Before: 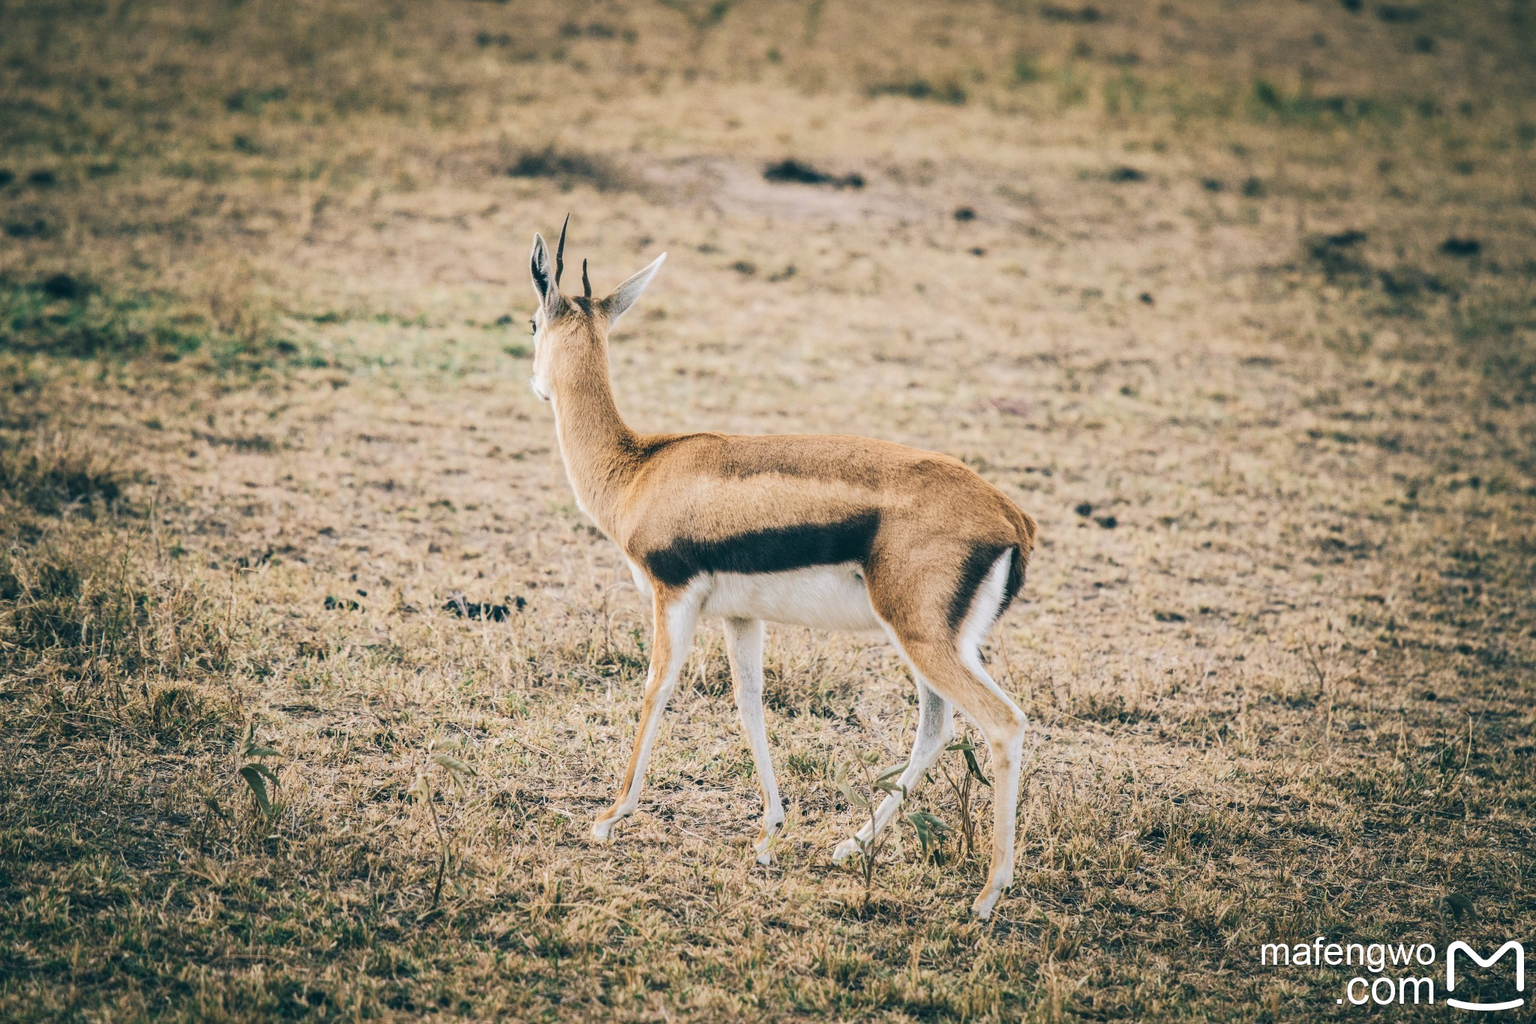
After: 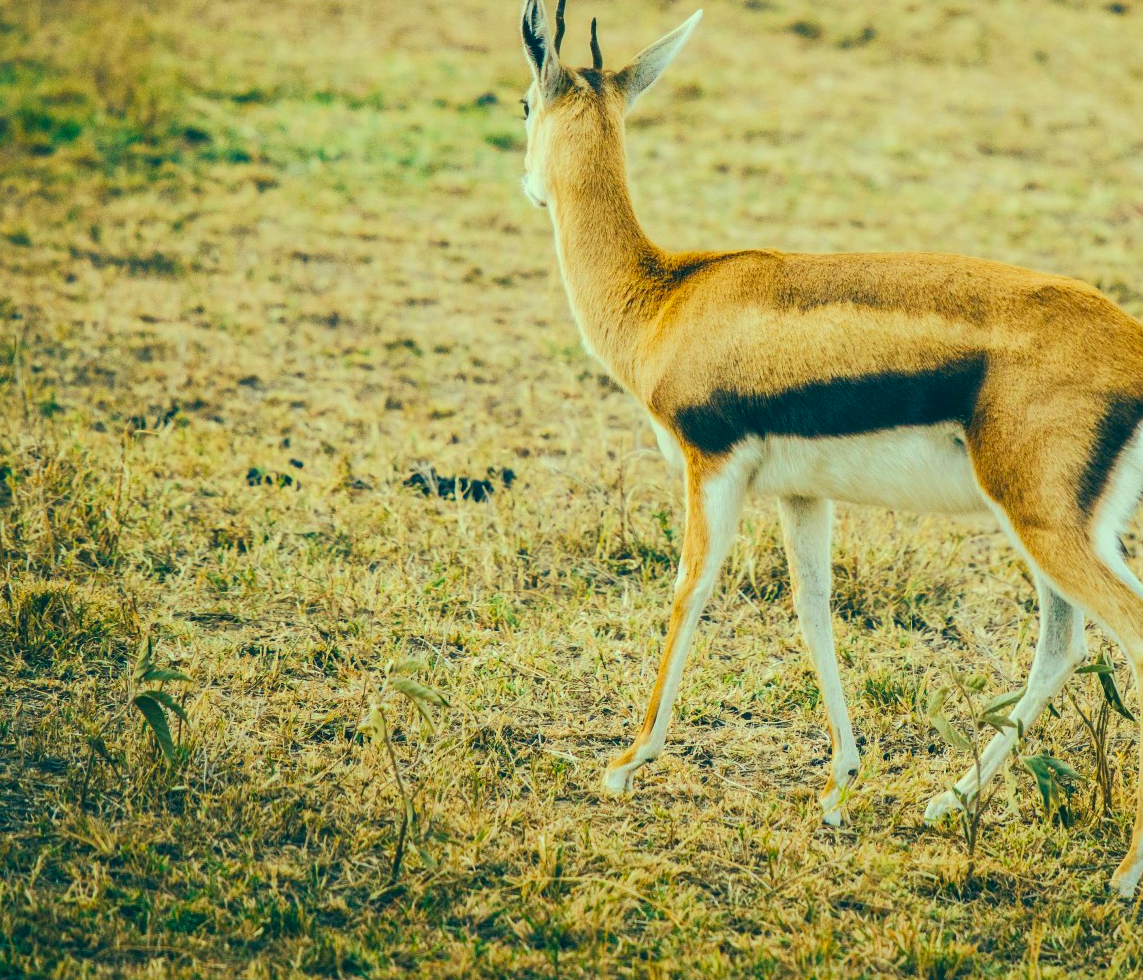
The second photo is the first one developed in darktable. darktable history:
crop: left 9.108%, top 23.994%, right 35.058%, bottom 4.167%
tone curve: curves: ch0 [(0, 0) (0.003, 0.003) (0.011, 0.011) (0.025, 0.025) (0.044, 0.044) (0.069, 0.069) (0.1, 0.099) (0.136, 0.135) (0.177, 0.176) (0.224, 0.223) (0.277, 0.275) (0.335, 0.333) (0.399, 0.396) (0.468, 0.465) (0.543, 0.541) (0.623, 0.622) (0.709, 0.708) (0.801, 0.8) (0.898, 0.897) (1, 1)], color space Lab, independent channels, preserve colors none
color correction: highlights a* -11.02, highlights b* 9.83, saturation 1.71
